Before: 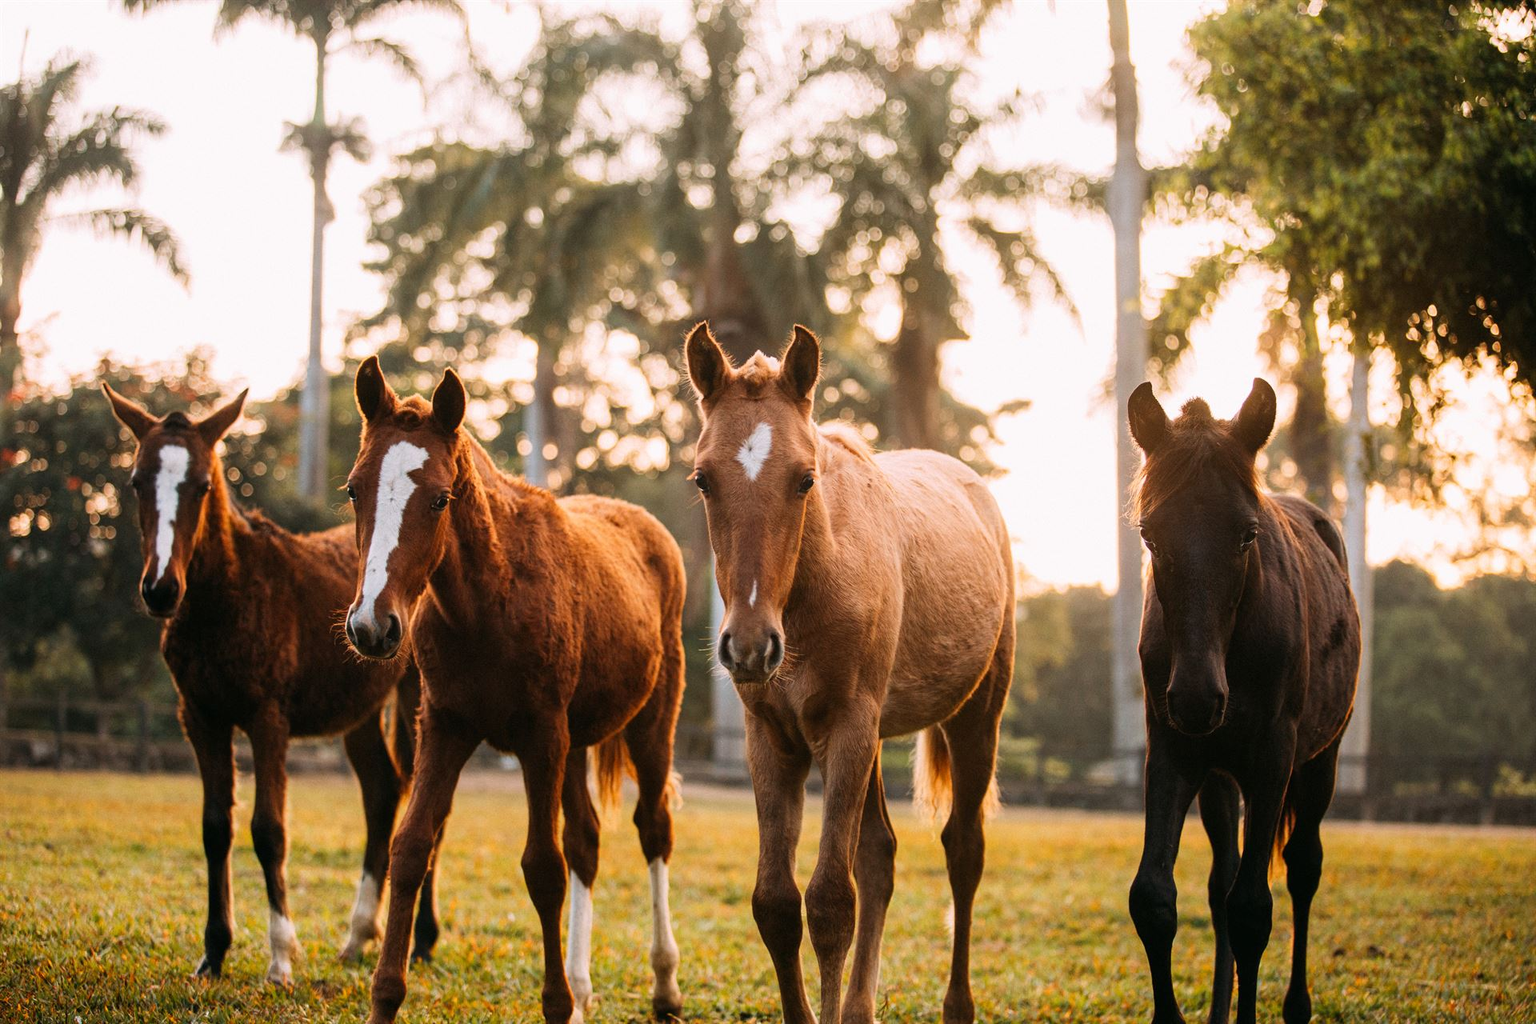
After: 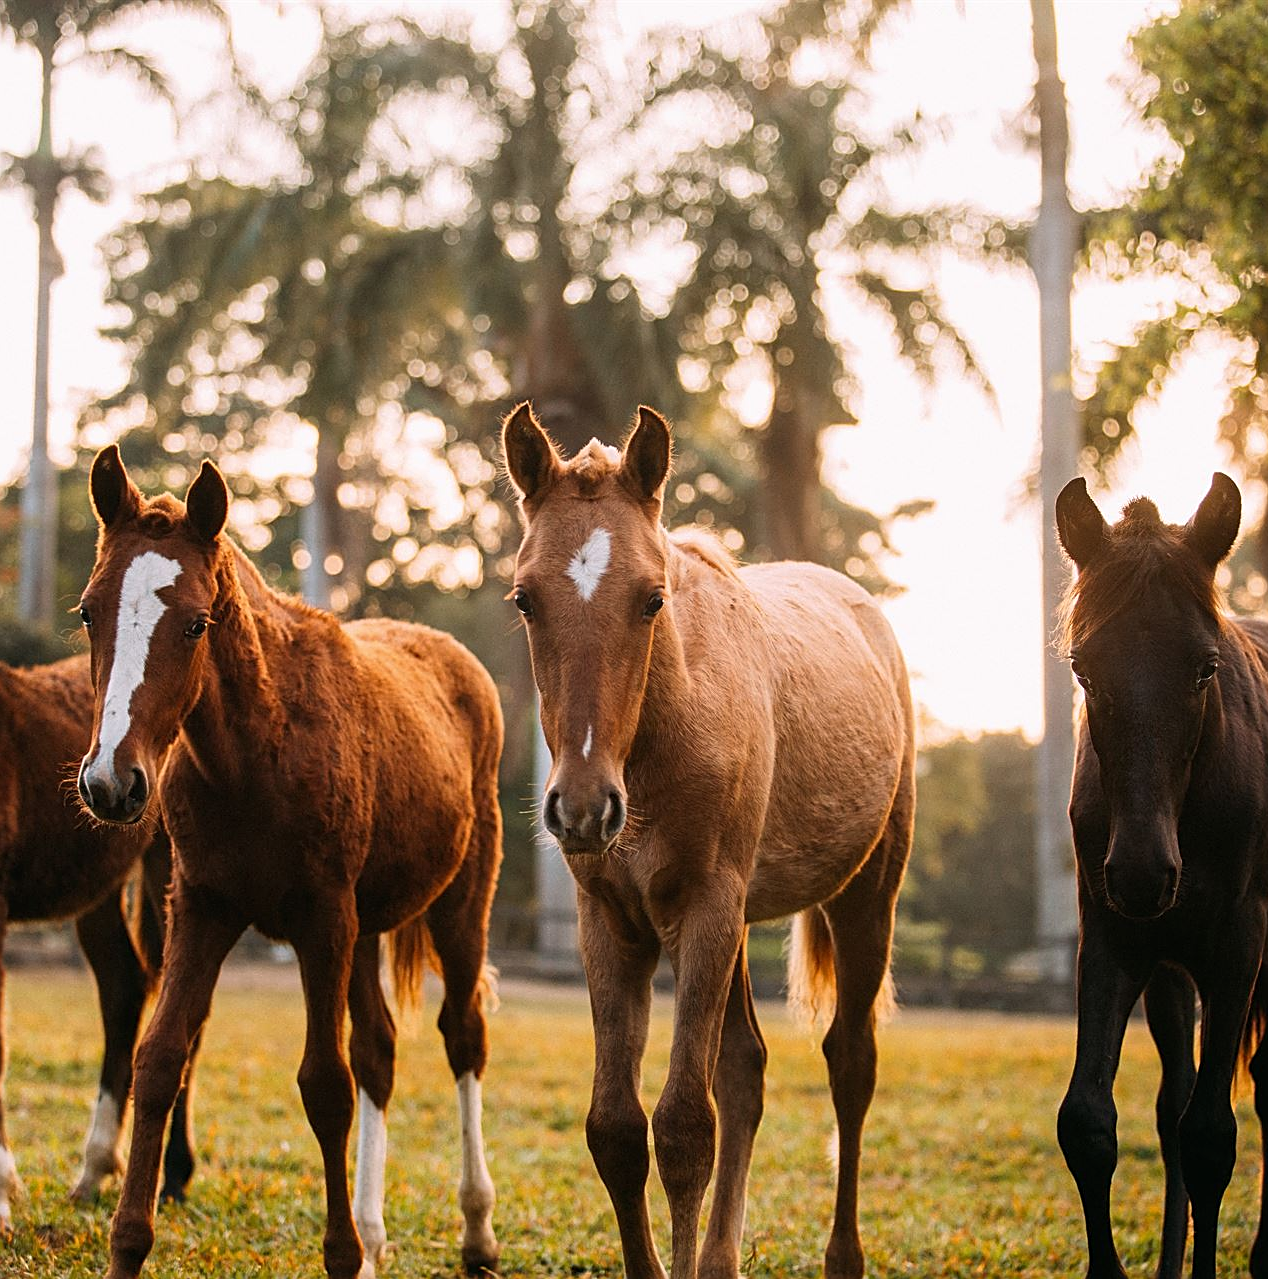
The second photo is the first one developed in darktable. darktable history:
exposure: compensate highlight preservation false
sharpen: on, module defaults
base curve: curves: ch0 [(0, 0) (0.303, 0.277) (1, 1)]
crop and rotate: left 18.442%, right 15.508%
